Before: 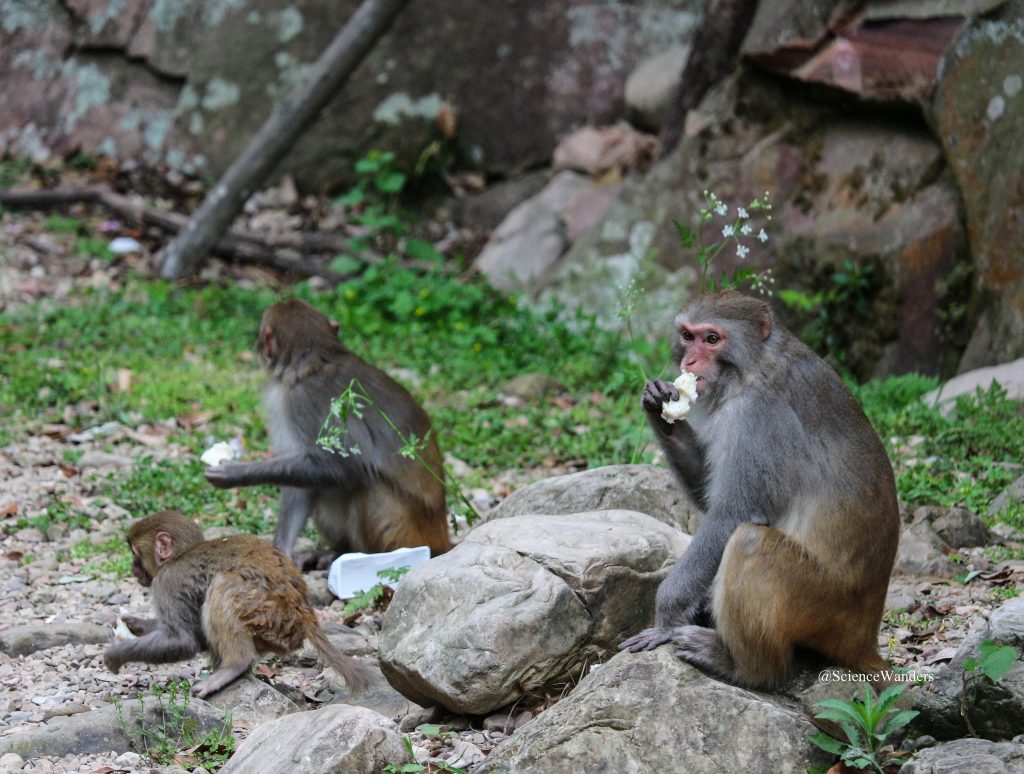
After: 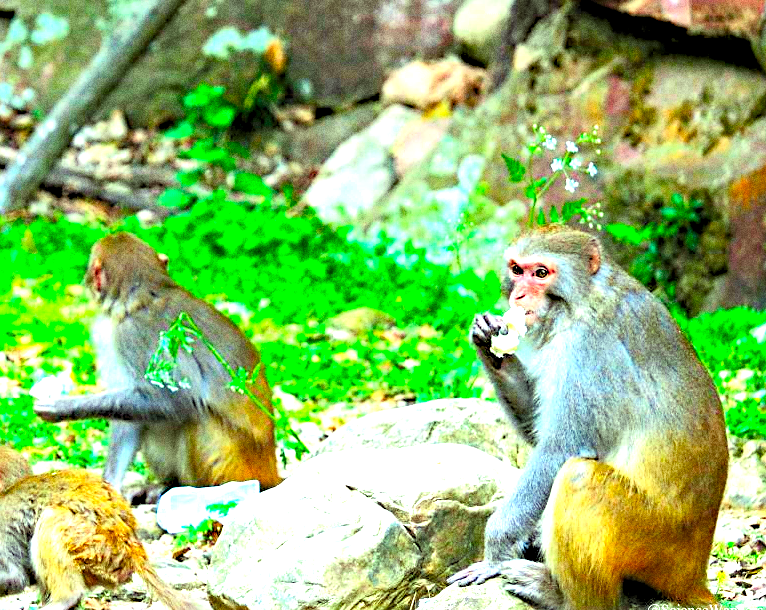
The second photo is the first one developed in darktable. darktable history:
color correction: highlights a* -10.77, highlights b* 9.8, saturation 1.72
exposure: black level correction 0, exposure 2.138 EV, compensate exposure bias true, compensate highlight preservation false
haze removal: compatibility mode true, adaptive false
sharpen: radius 1.864, amount 0.398, threshold 1.271
grain: coarseness 0.09 ISO, strength 40%
crop: left 16.768%, top 8.653%, right 8.362%, bottom 12.485%
rgb levels: levels [[0.013, 0.434, 0.89], [0, 0.5, 1], [0, 0.5, 1]]
color balance rgb: linear chroma grading › shadows -8%, linear chroma grading › global chroma 10%, perceptual saturation grading › global saturation 2%, perceptual saturation grading › highlights -2%, perceptual saturation grading › mid-tones 4%, perceptual saturation grading › shadows 8%, perceptual brilliance grading › global brilliance 2%, perceptual brilliance grading › highlights -4%, global vibrance 16%, saturation formula JzAzBz (2021)
